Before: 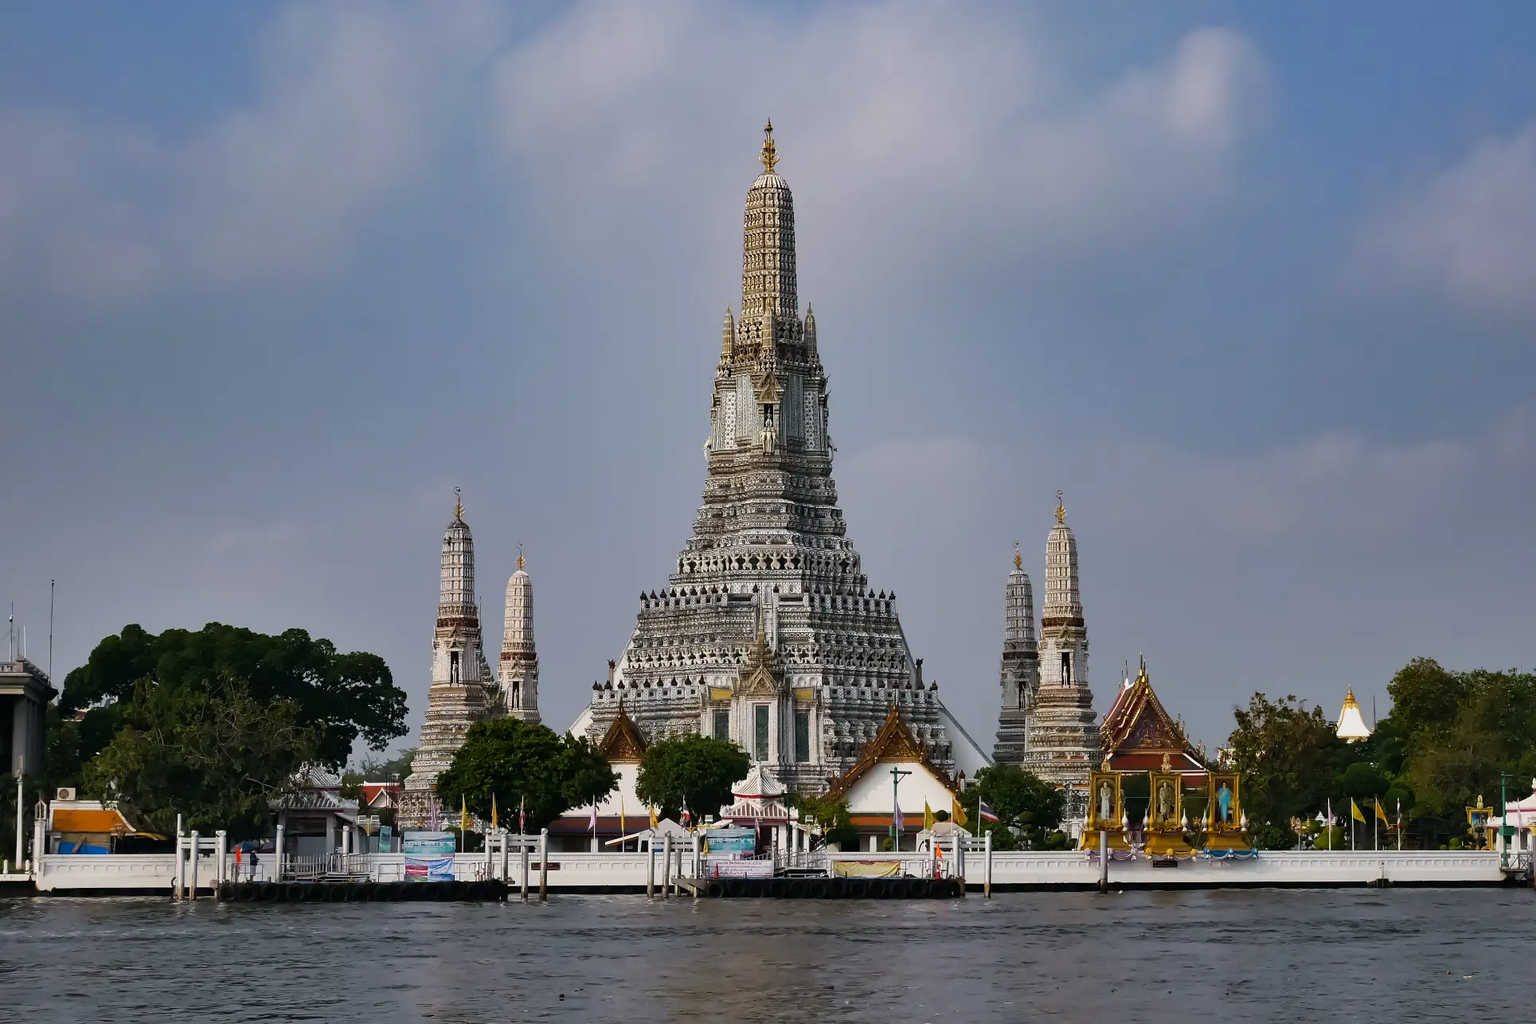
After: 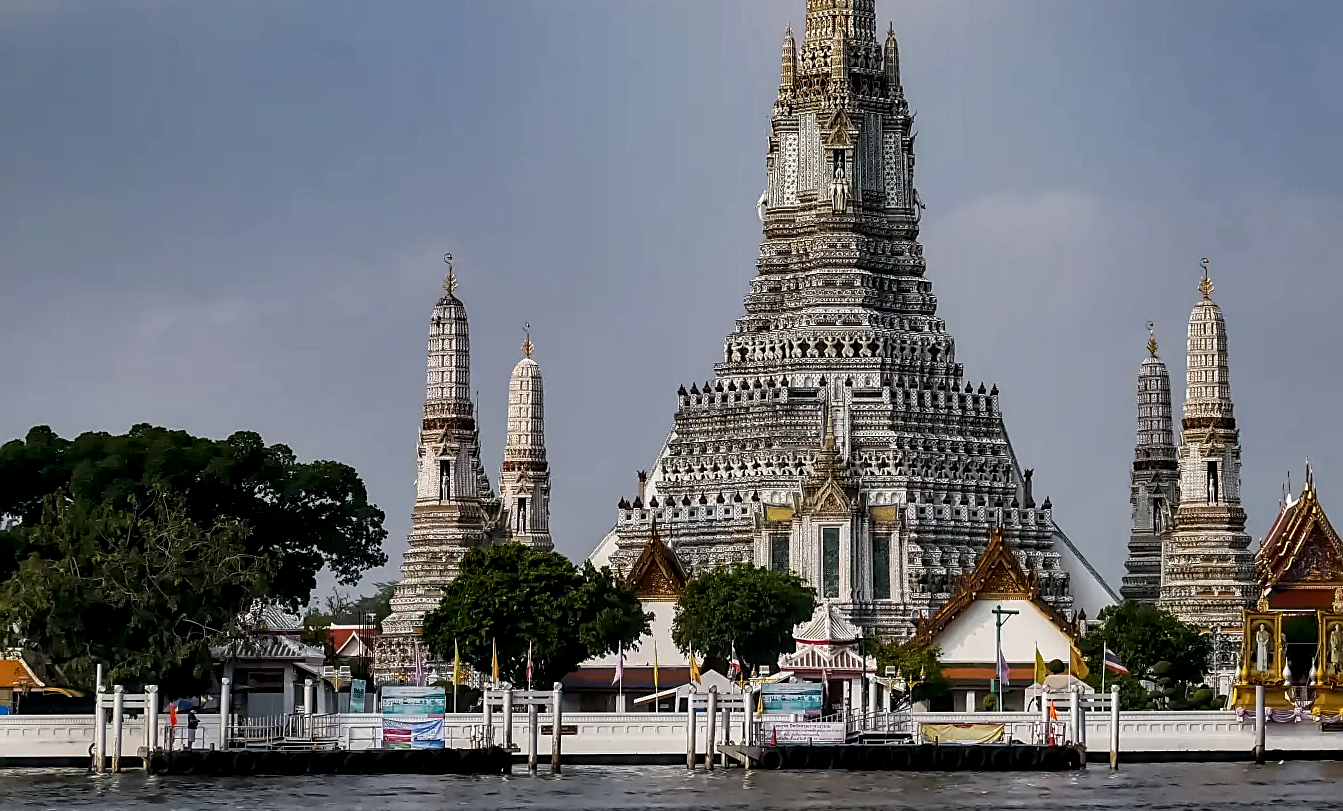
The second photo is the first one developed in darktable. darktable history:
crop: left 6.551%, top 27.915%, right 23.787%, bottom 8.945%
sharpen: on, module defaults
local contrast: detail 150%
